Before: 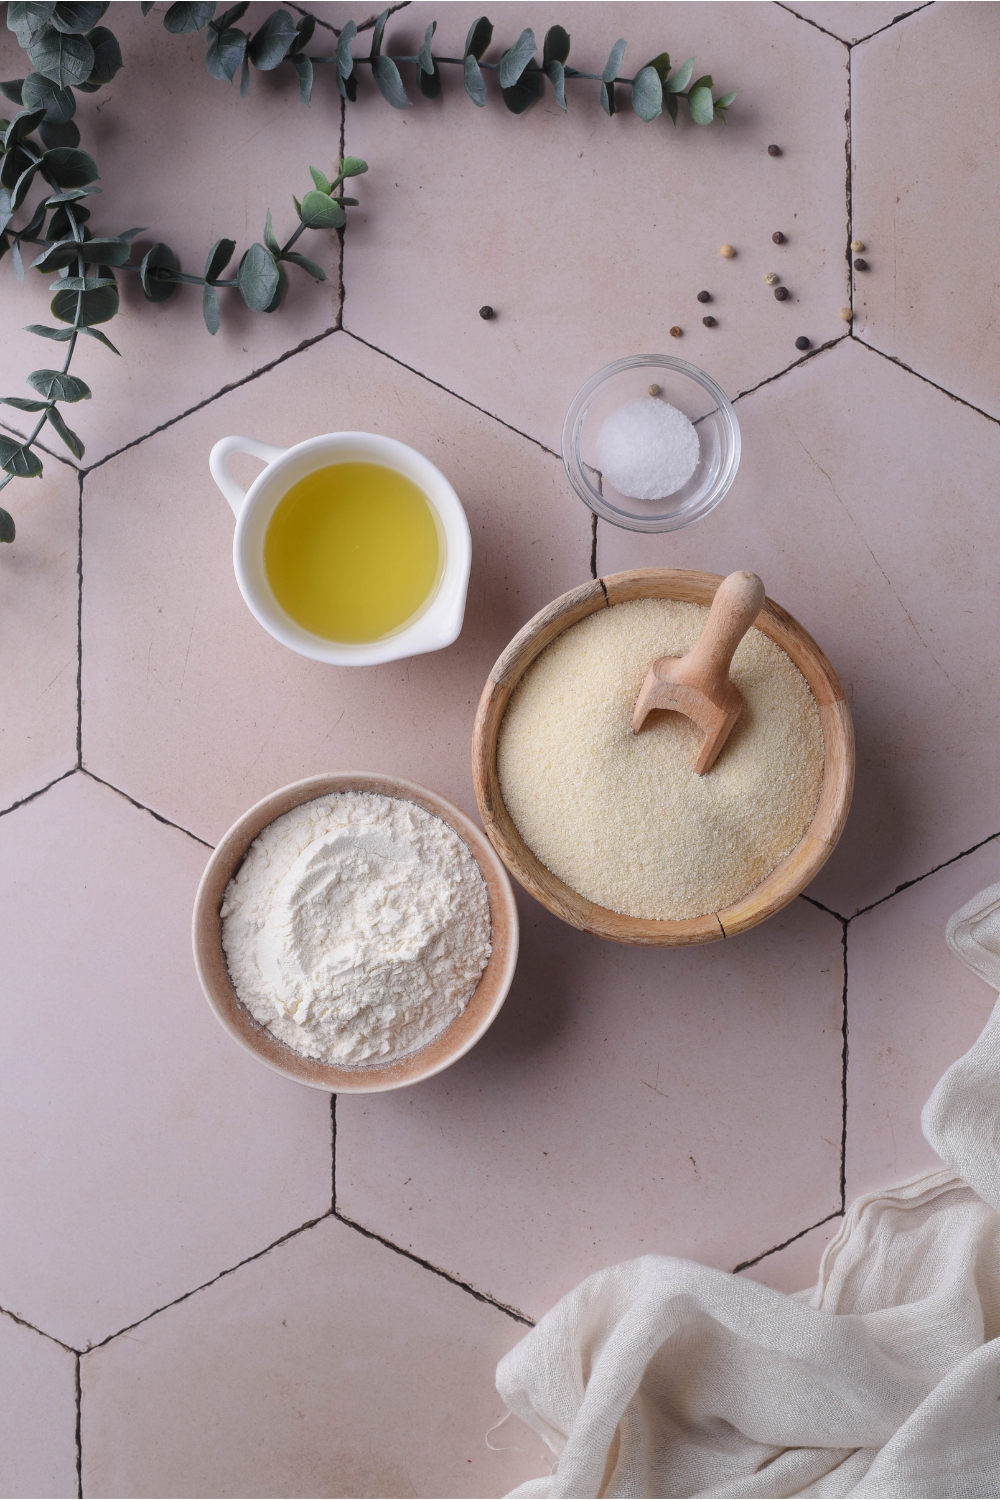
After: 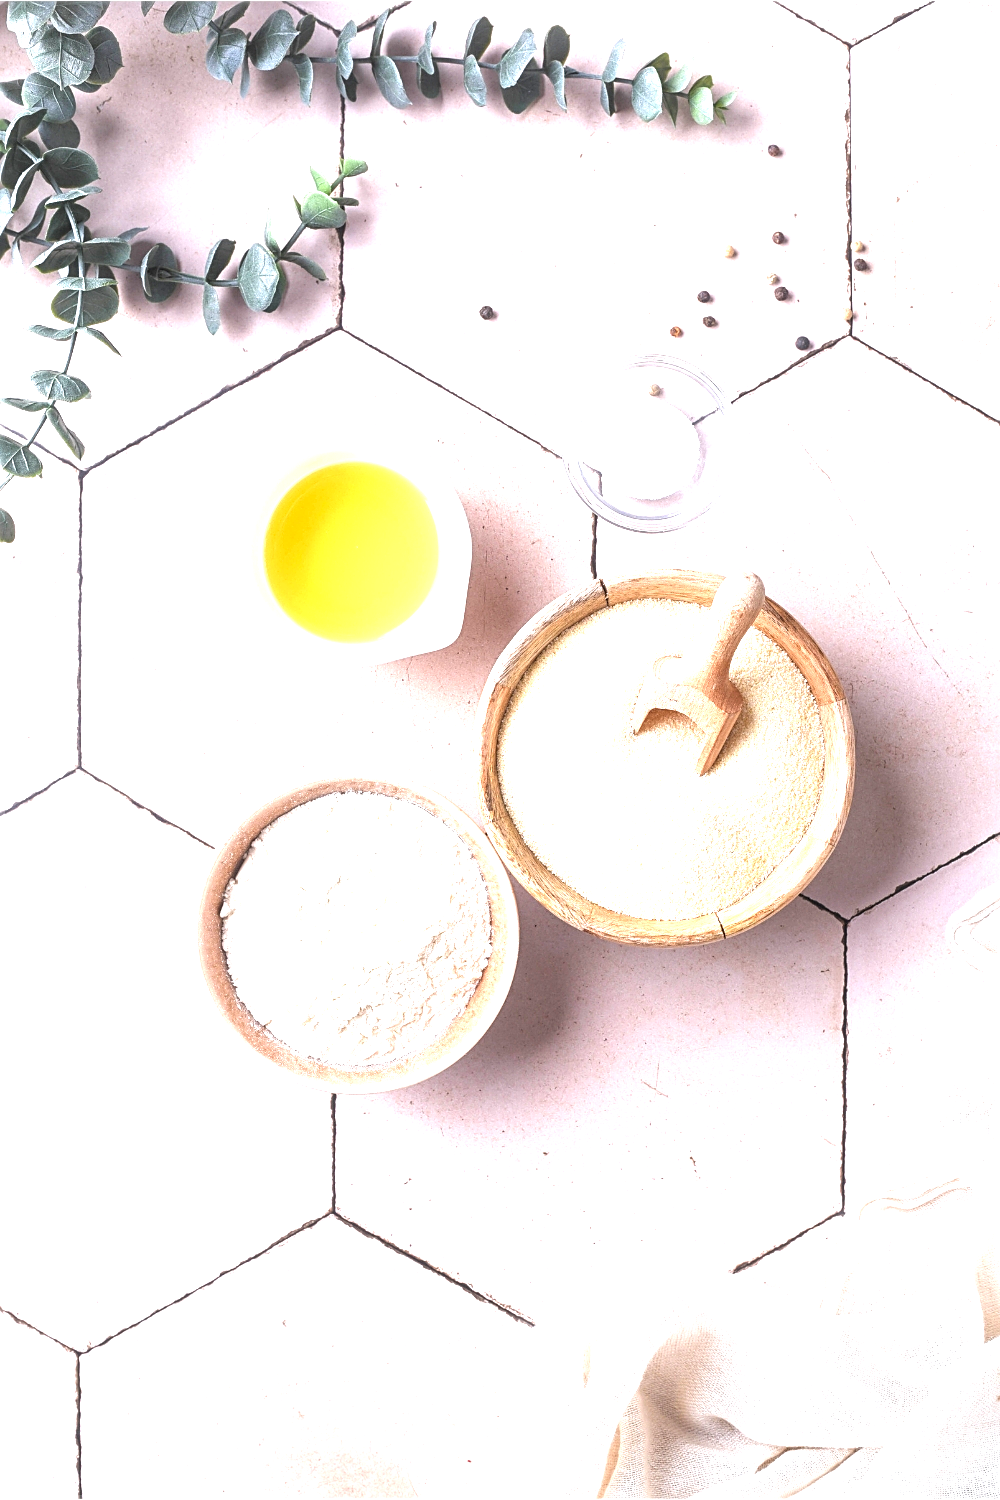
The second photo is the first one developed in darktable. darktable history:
sharpen: on, module defaults
exposure: exposure 2.041 EV, compensate highlight preservation false
local contrast: on, module defaults
tone equalizer: on, module defaults
